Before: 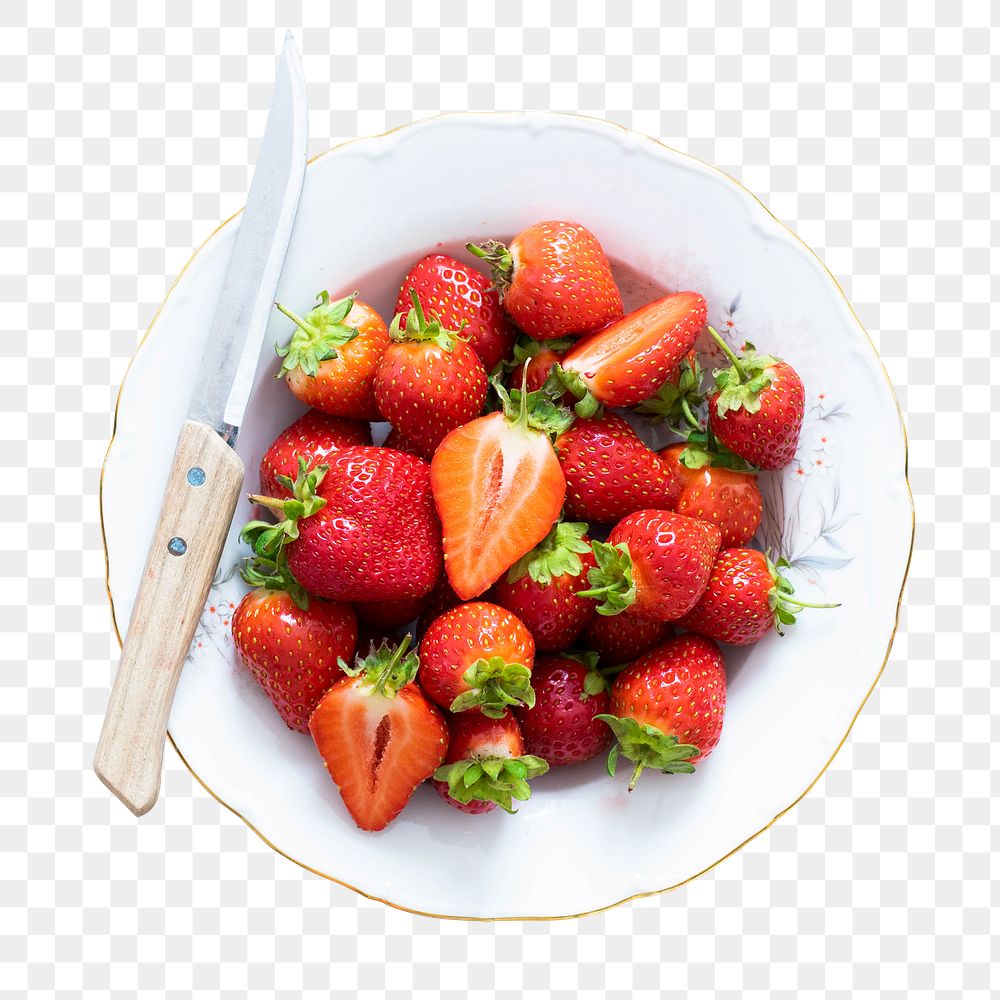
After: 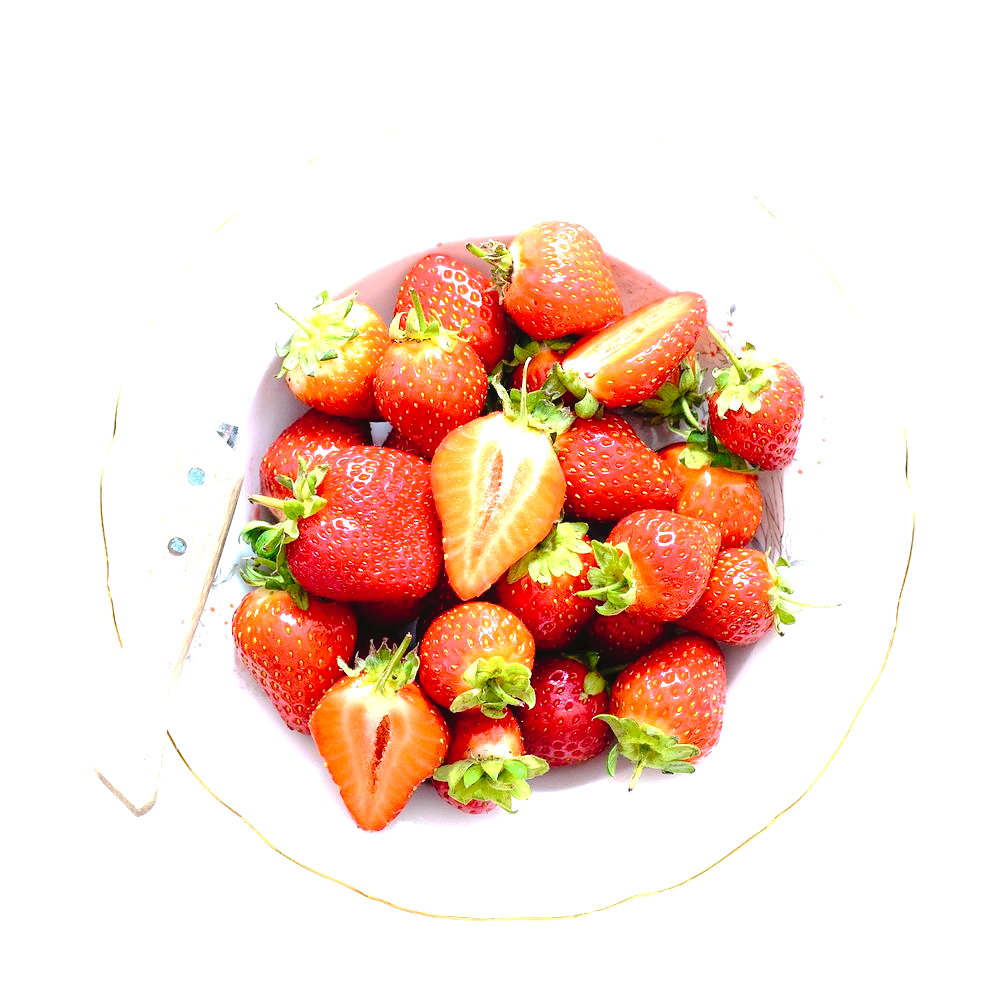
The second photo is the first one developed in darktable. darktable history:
exposure: exposure 1.204 EV, compensate highlight preservation false
vignetting: on, module defaults
tone curve: curves: ch0 [(0, 0) (0.003, 0.041) (0.011, 0.042) (0.025, 0.041) (0.044, 0.043) (0.069, 0.048) (0.1, 0.059) (0.136, 0.079) (0.177, 0.107) (0.224, 0.152) (0.277, 0.235) (0.335, 0.331) (0.399, 0.427) (0.468, 0.512) (0.543, 0.595) (0.623, 0.668) (0.709, 0.736) (0.801, 0.813) (0.898, 0.891) (1, 1)], preserve colors none
